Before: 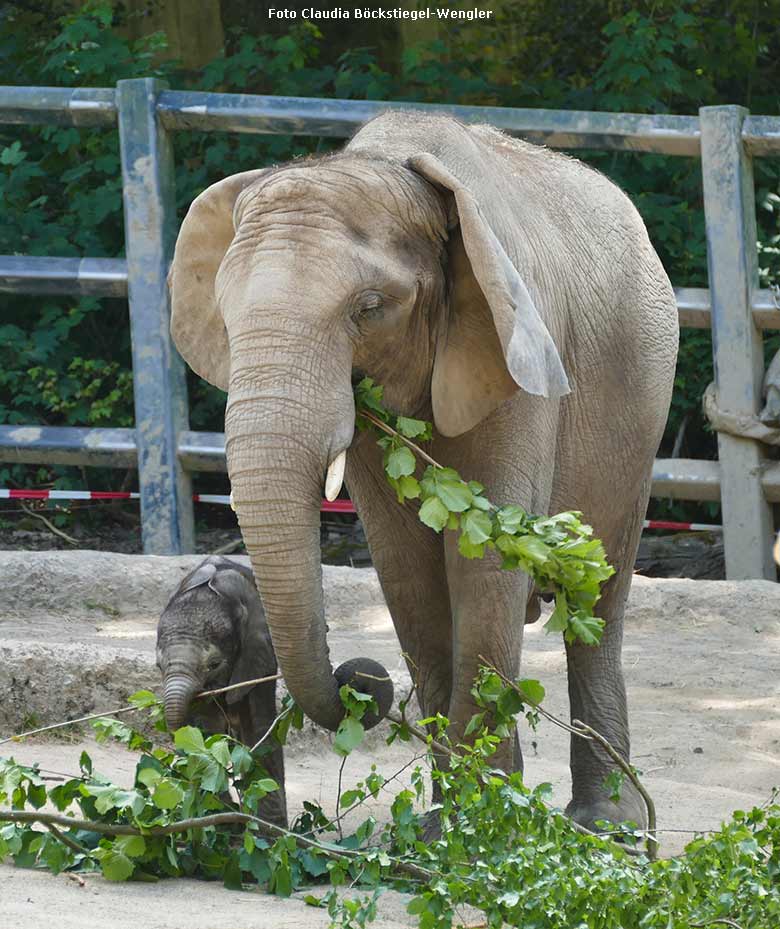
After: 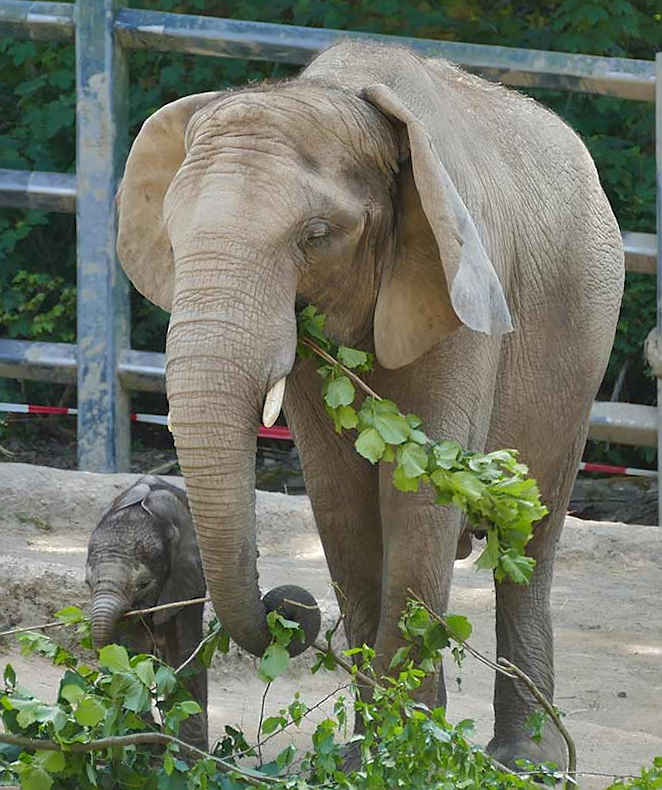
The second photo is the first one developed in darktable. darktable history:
shadows and highlights: shadows 39.88, highlights -59.99
crop and rotate: angle -2.94°, left 5.348%, top 5.184%, right 4.686%, bottom 4.656%
sharpen: radius 0.989
exposure: compensate highlight preservation false
